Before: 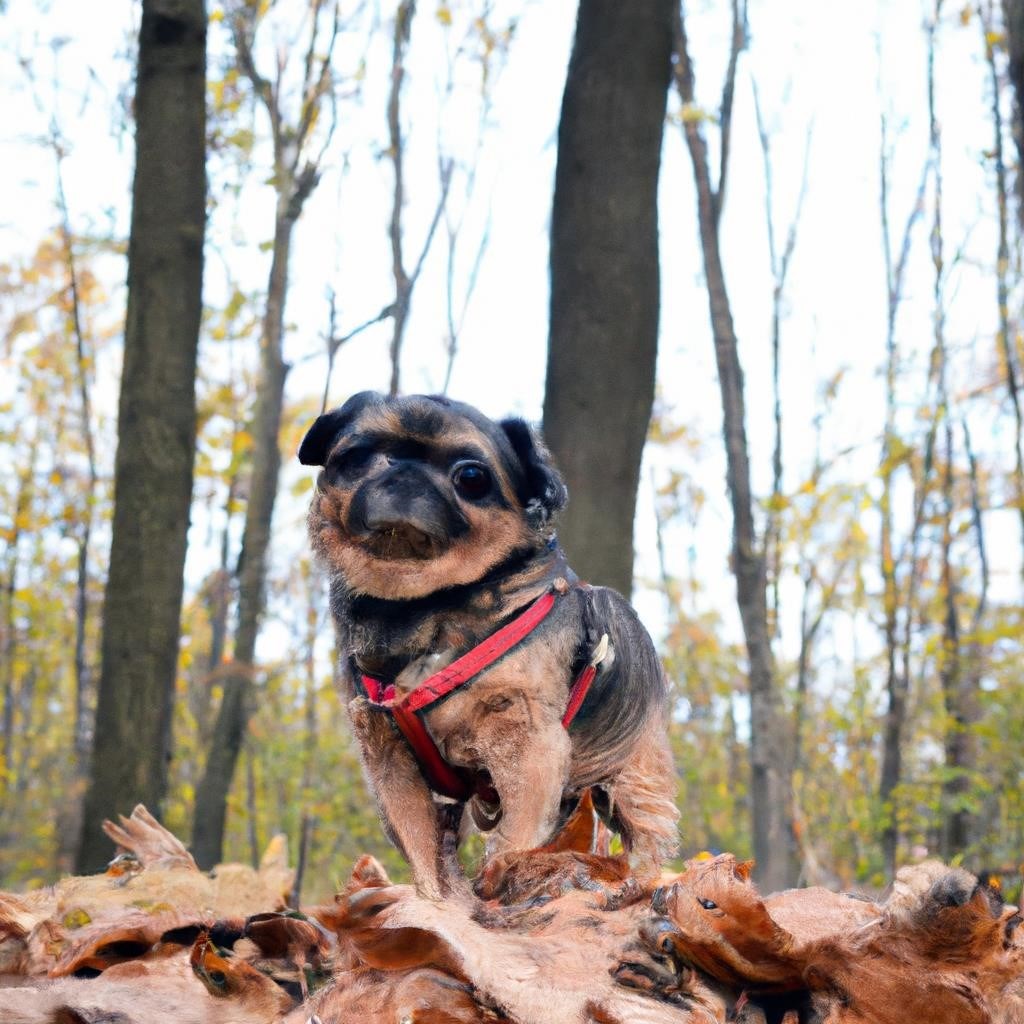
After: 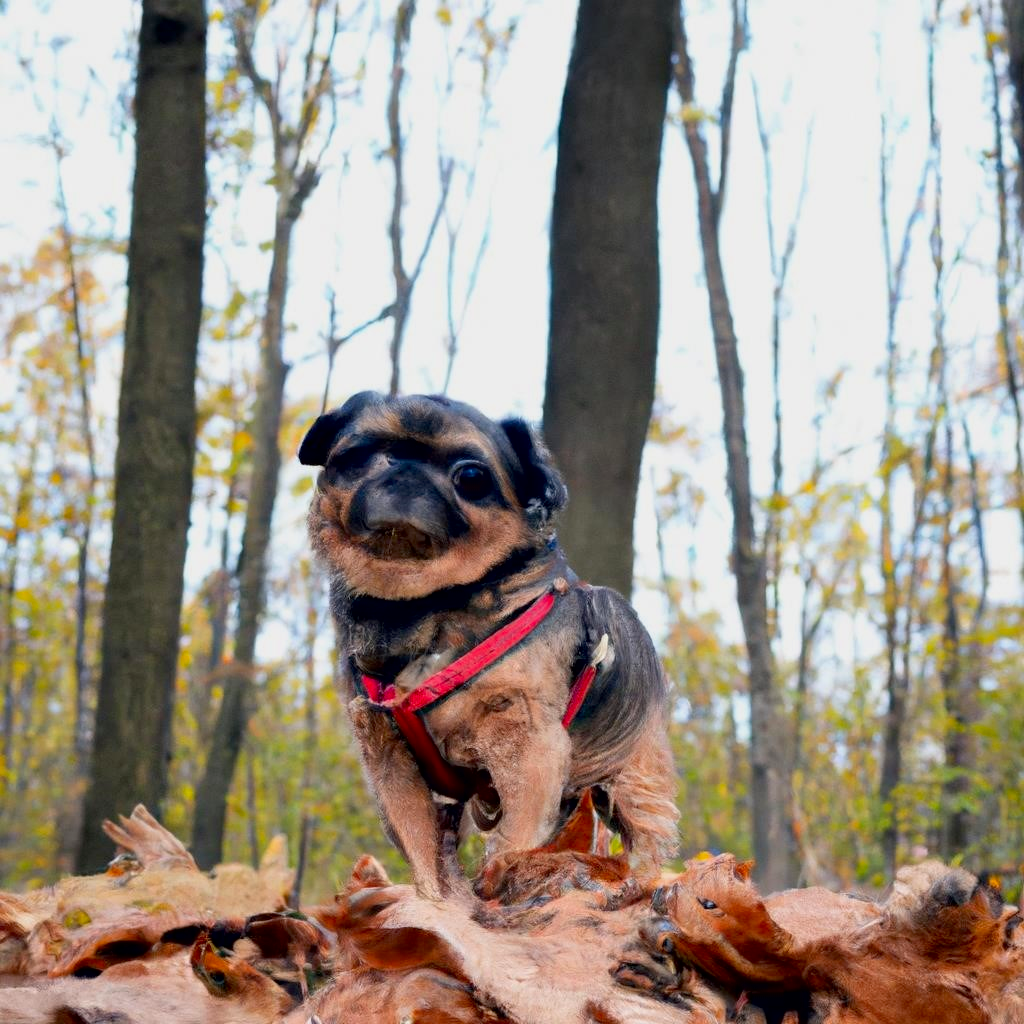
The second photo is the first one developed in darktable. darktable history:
contrast brightness saturation: saturation 0.183
exposure: black level correction 0.006, exposure -0.223 EV, compensate exposure bias true, compensate highlight preservation false
